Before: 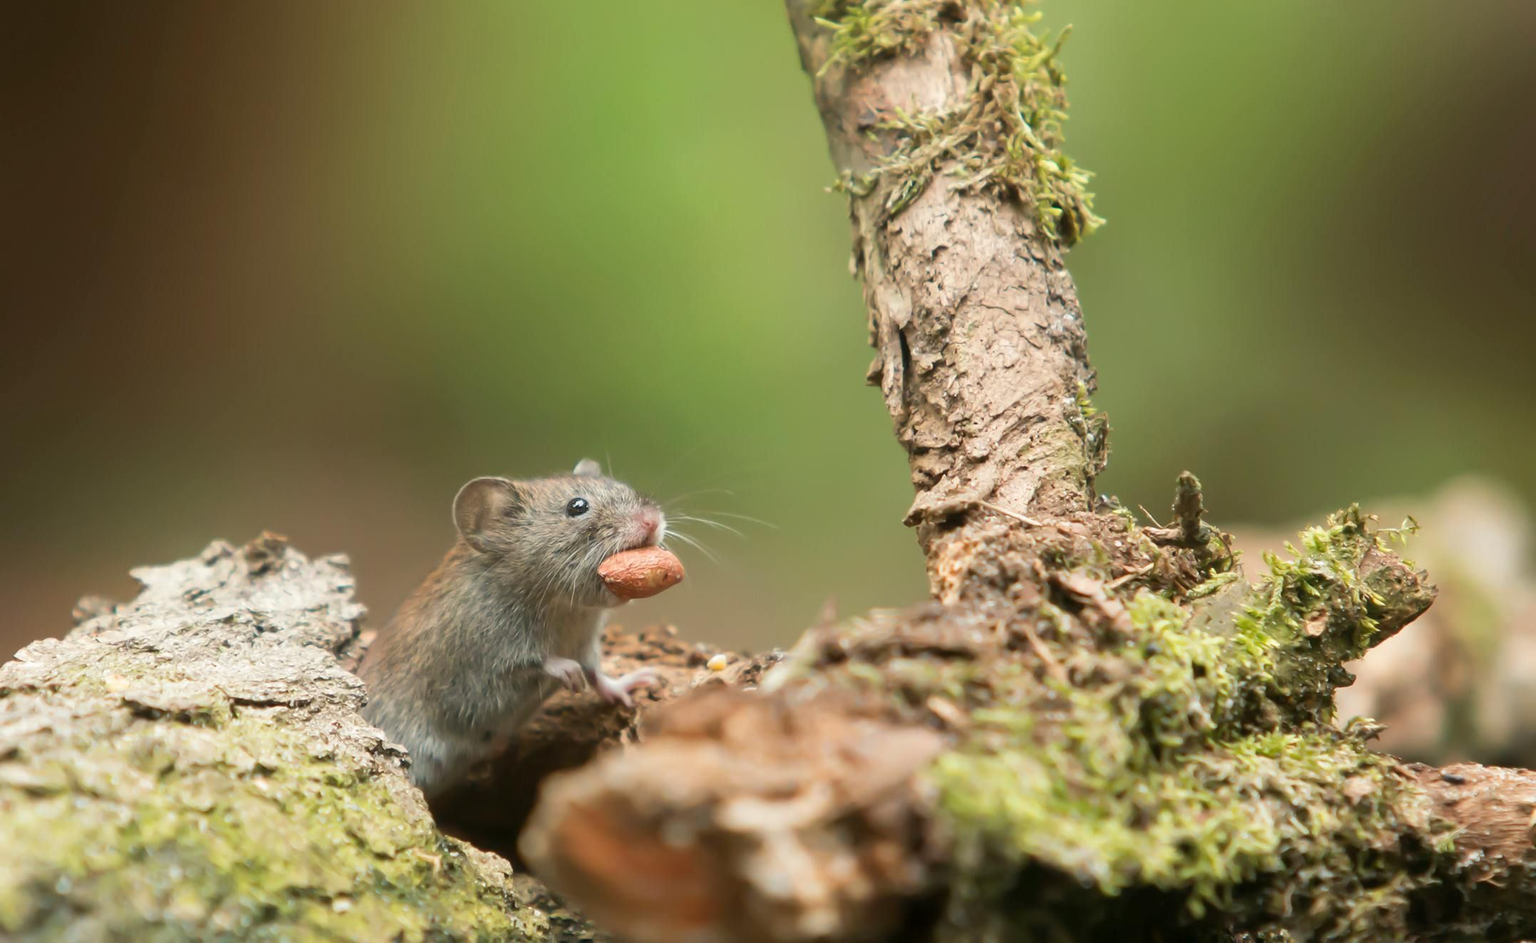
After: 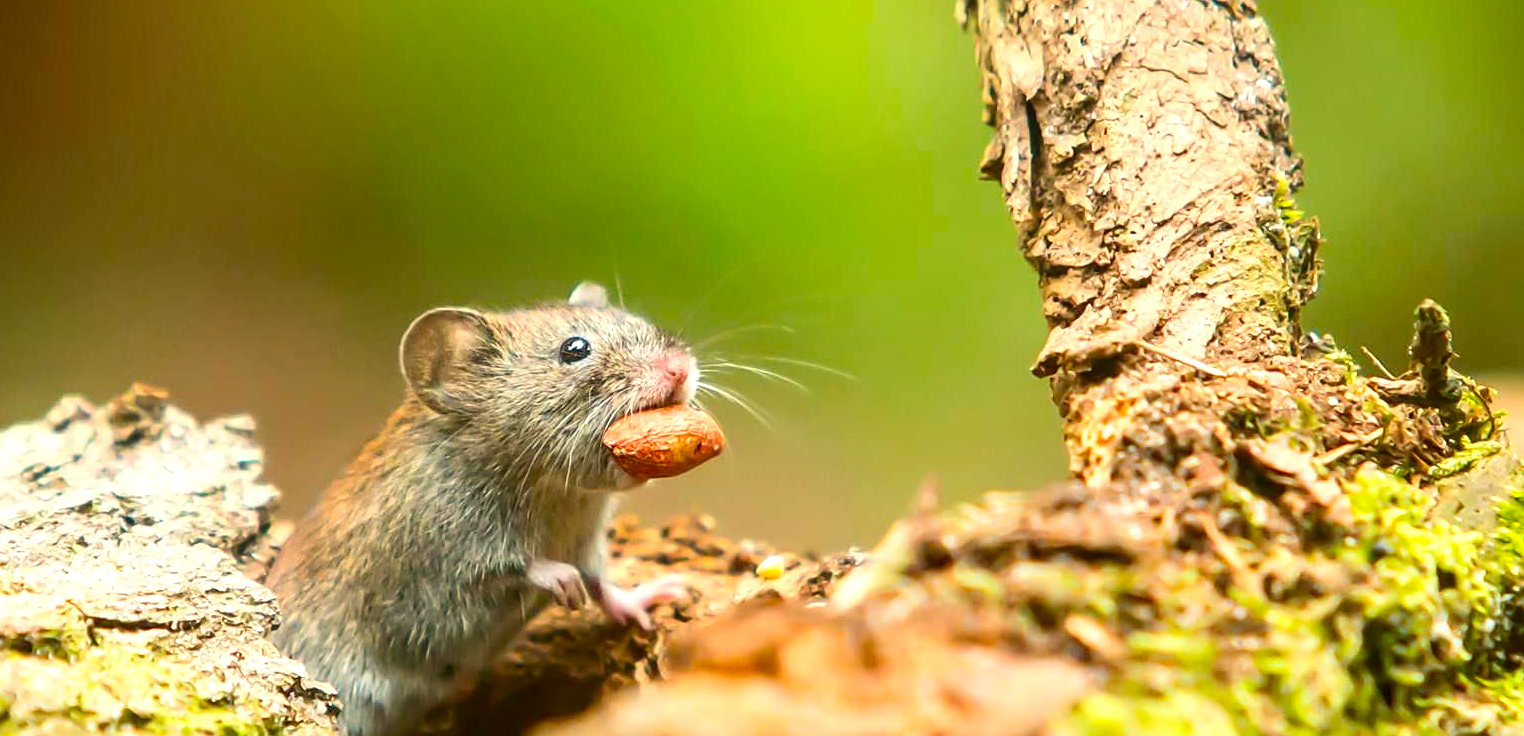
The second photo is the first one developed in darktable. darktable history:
sharpen: on, module defaults
crop: left 10.956%, top 27.321%, right 18.287%, bottom 16.992%
exposure: exposure 0.431 EV, compensate highlight preservation false
tone equalizer: on, module defaults
contrast brightness saturation: contrast 0.171, saturation 0.307
local contrast: on, module defaults
color balance rgb: perceptual saturation grading › global saturation 30.305%, global vibrance 10.027%
